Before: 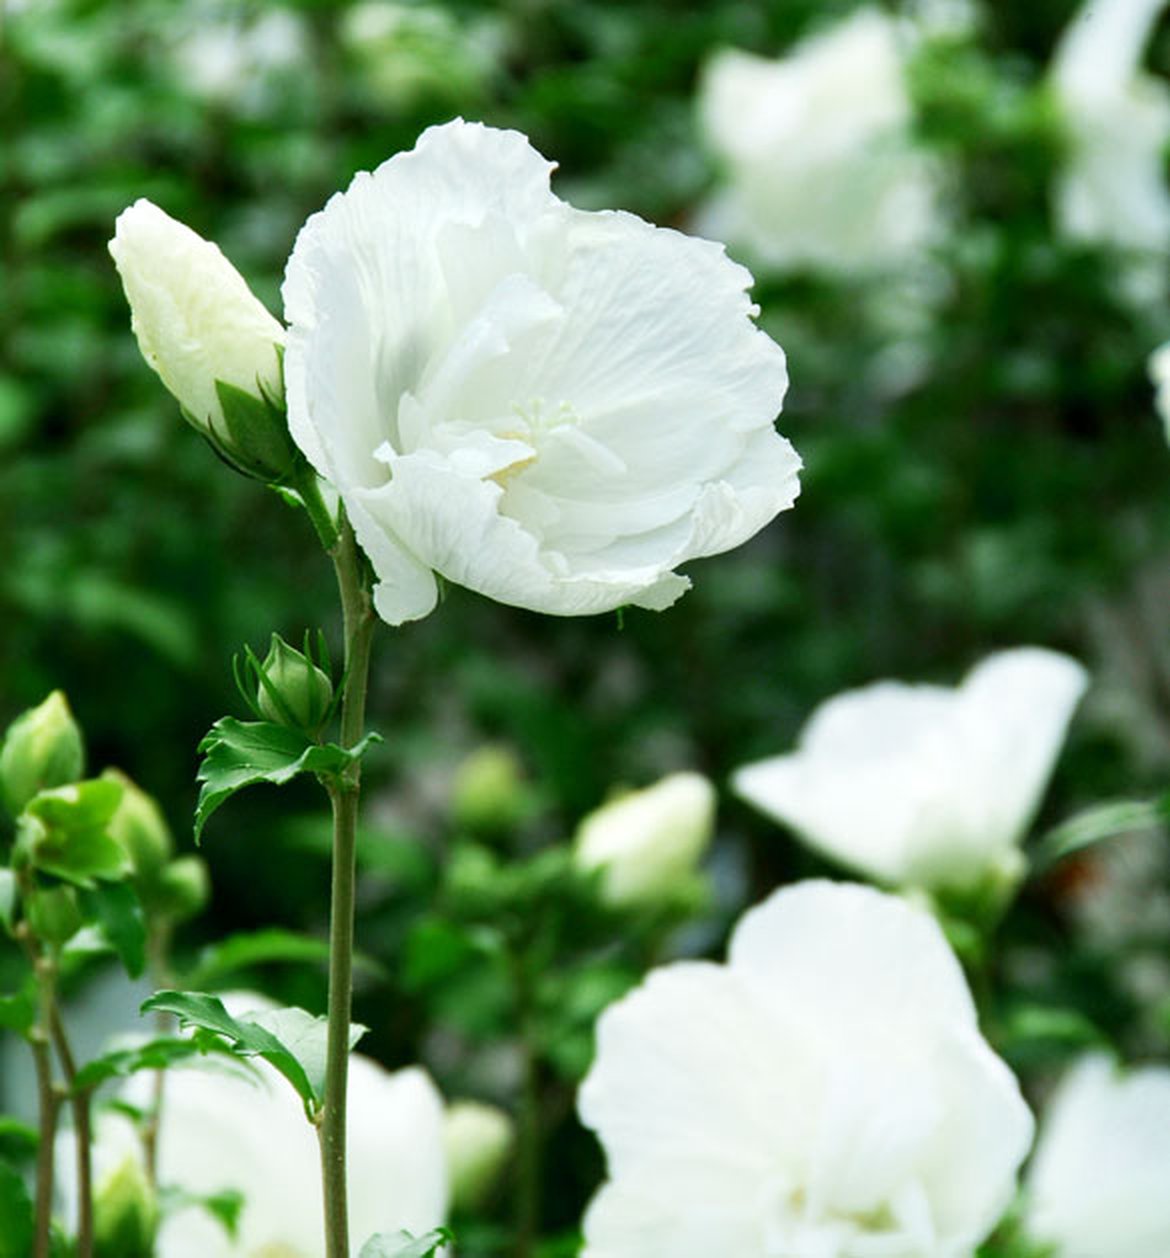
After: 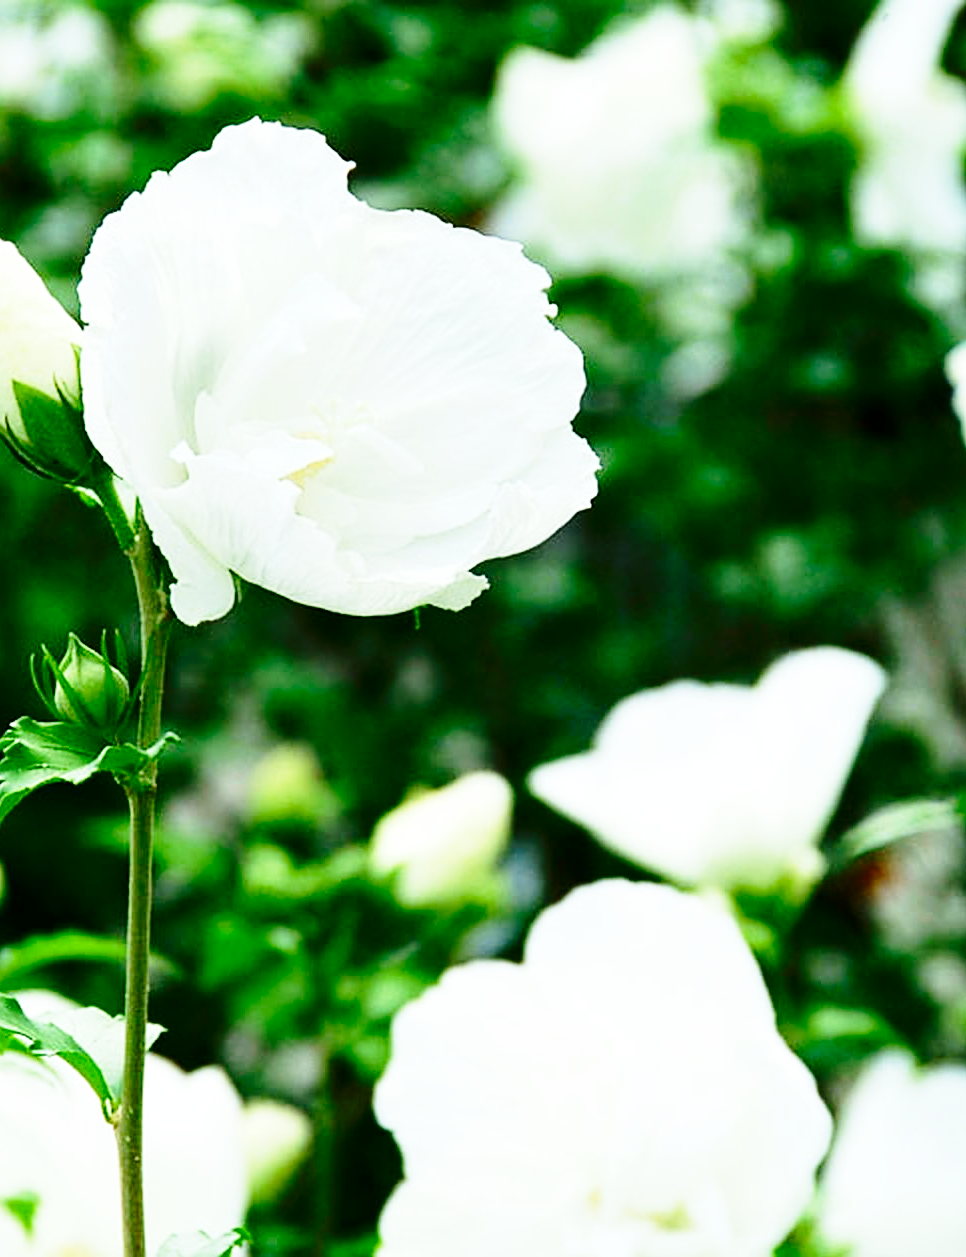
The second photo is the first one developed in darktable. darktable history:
sharpen: on, module defaults
base curve: curves: ch0 [(0, 0) (0.028, 0.03) (0.121, 0.232) (0.46, 0.748) (0.859, 0.968) (1, 1)], preserve colors none
contrast brightness saturation: contrast 0.147, brightness -0.006, saturation 0.103
crop: left 17.424%, bottom 0.022%
